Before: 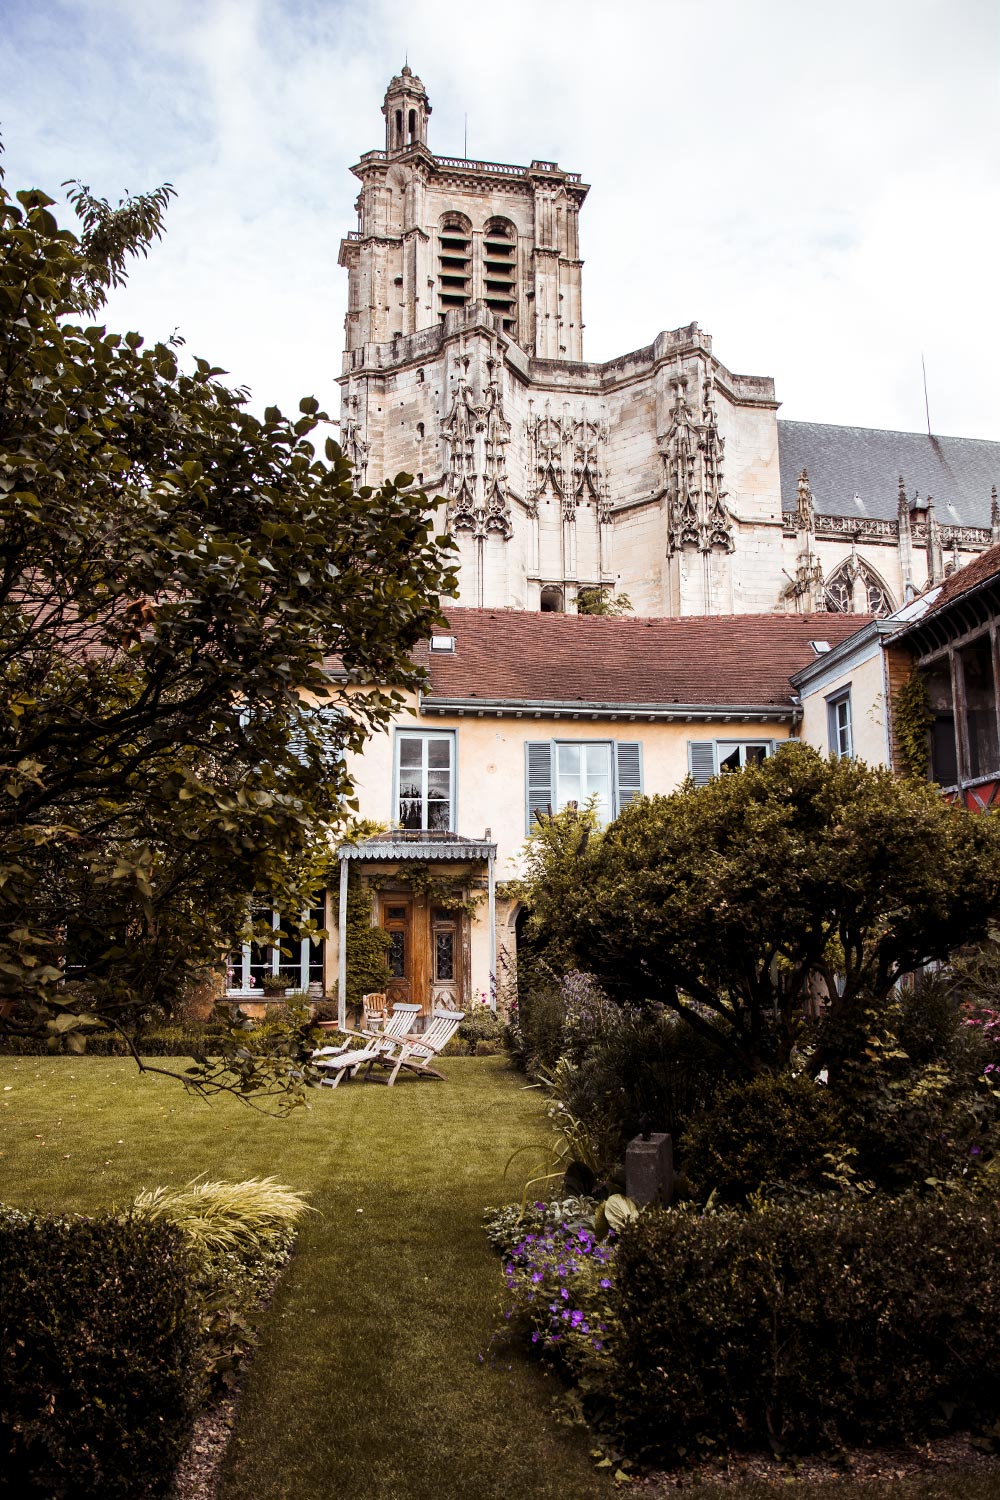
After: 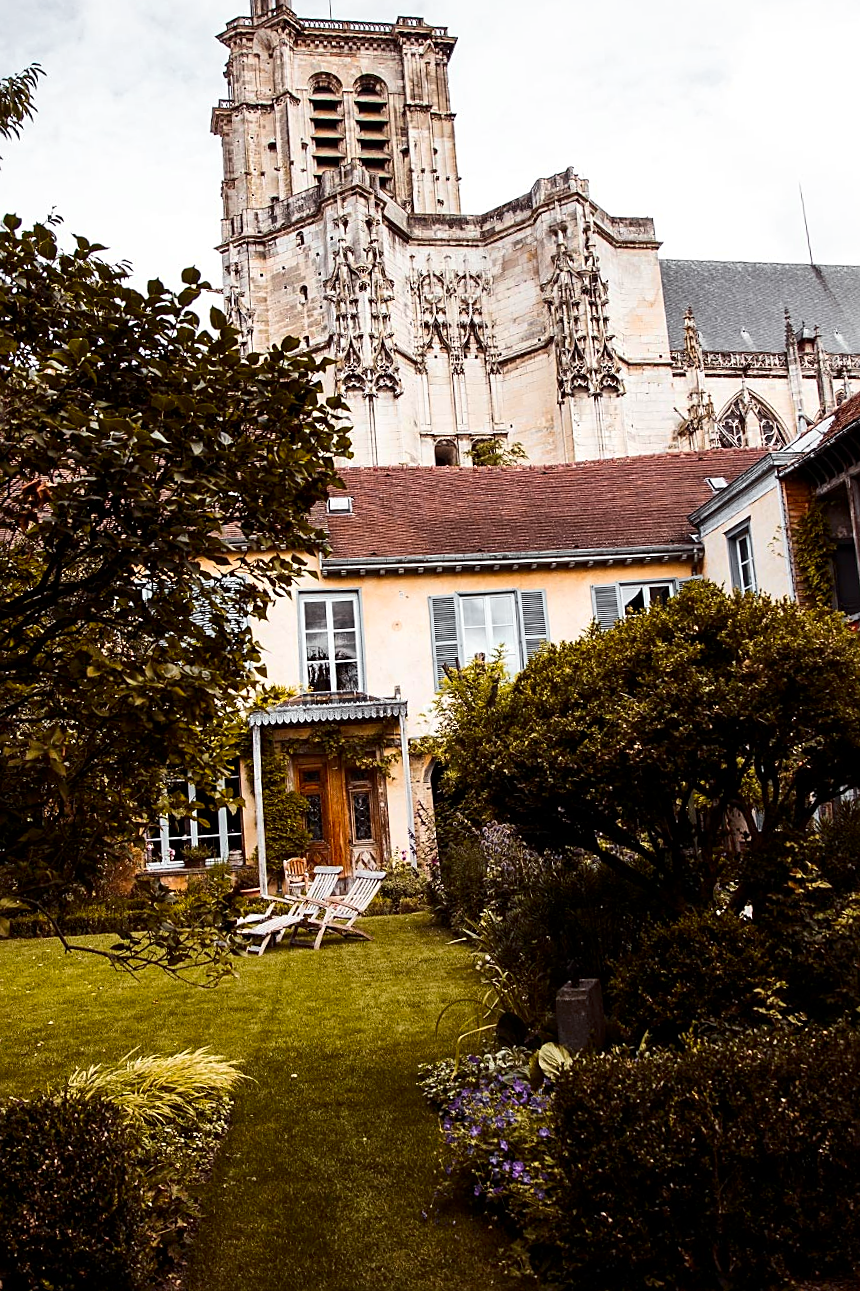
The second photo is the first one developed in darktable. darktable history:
crop and rotate: angle 3.73°, left 5.778%, top 5.696%
sharpen: on, module defaults
contrast brightness saturation: contrast 0.132, brightness -0.059, saturation 0.153
color zones: curves: ch1 [(0.25, 0.61) (0.75, 0.248)], mix 25.16%
